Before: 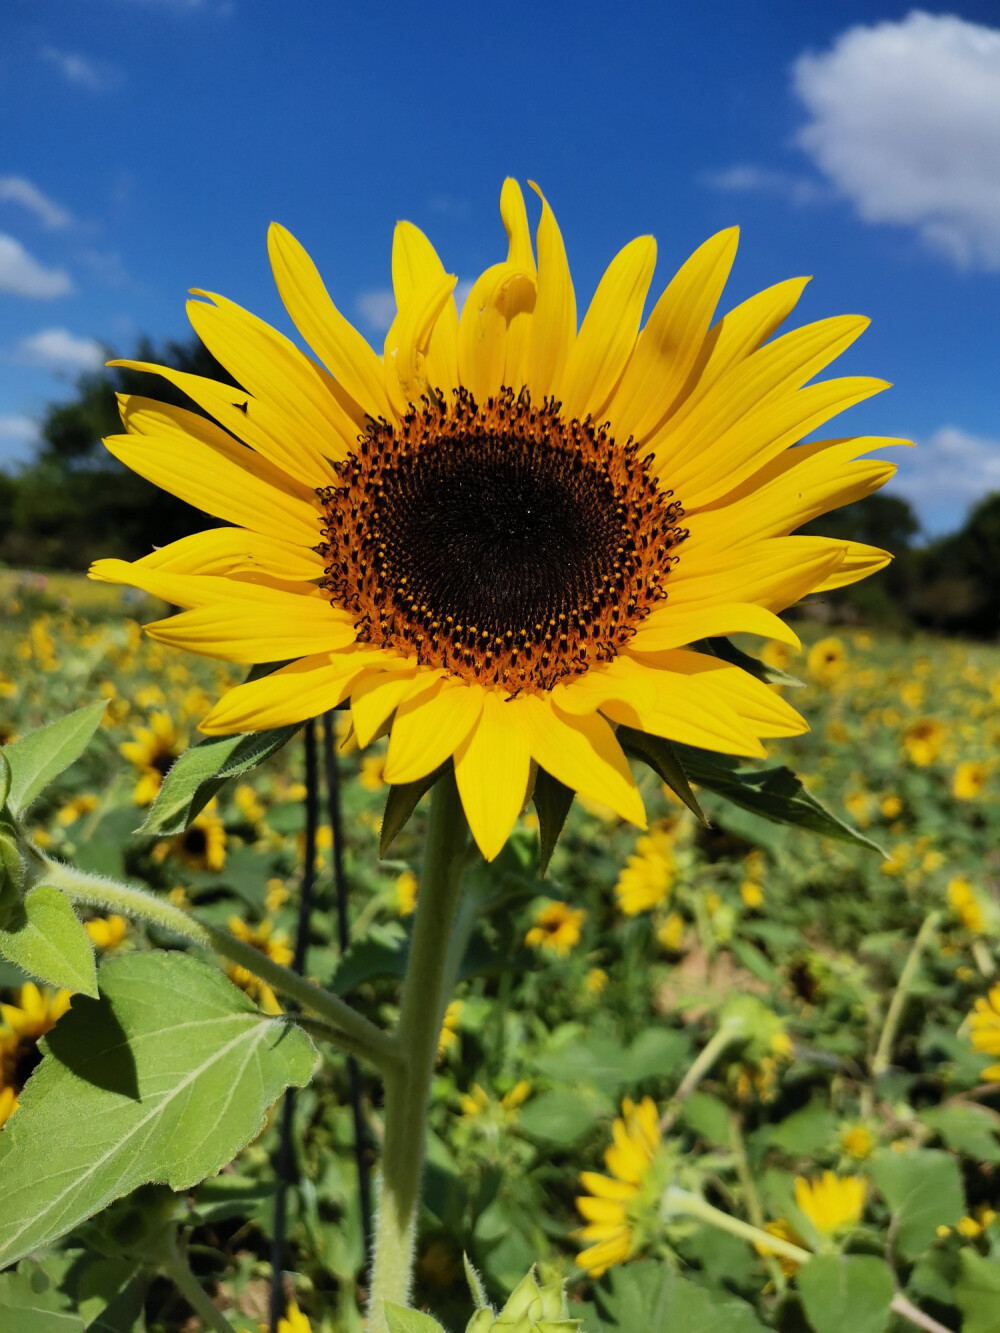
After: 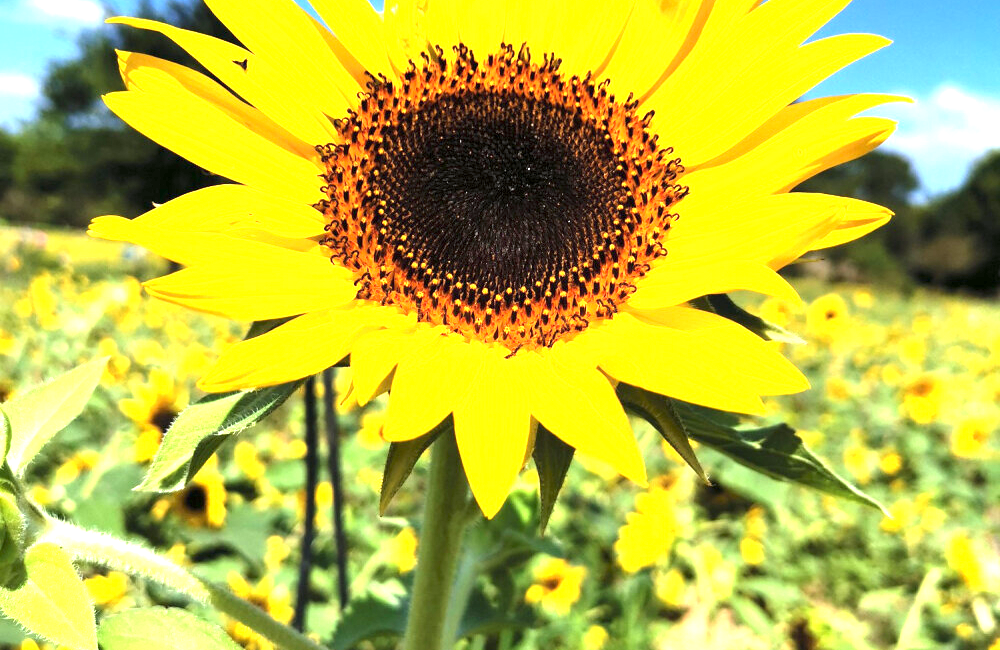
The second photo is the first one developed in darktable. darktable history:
exposure: exposure 2.001 EV, compensate highlight preservation false
crop and rotate: top 25.784%, bottom 25.429%
